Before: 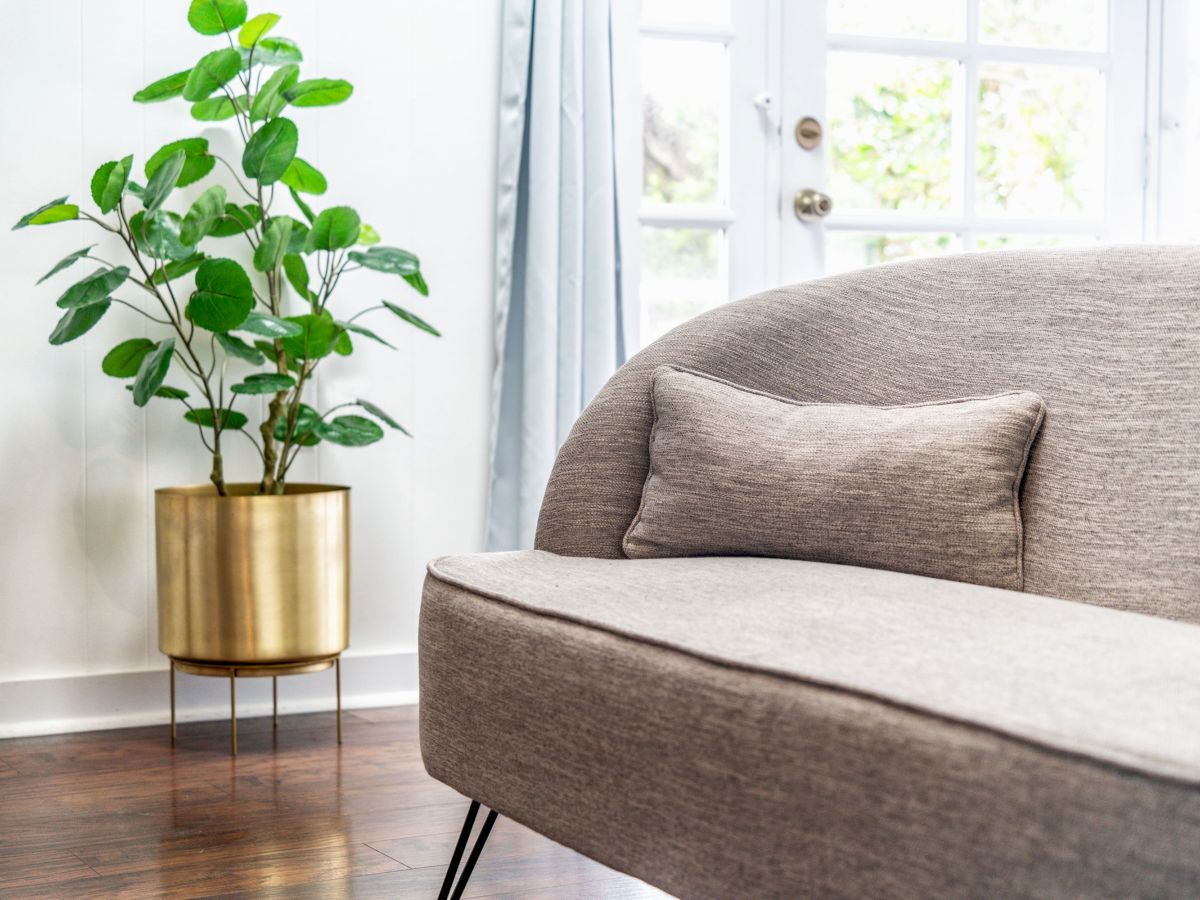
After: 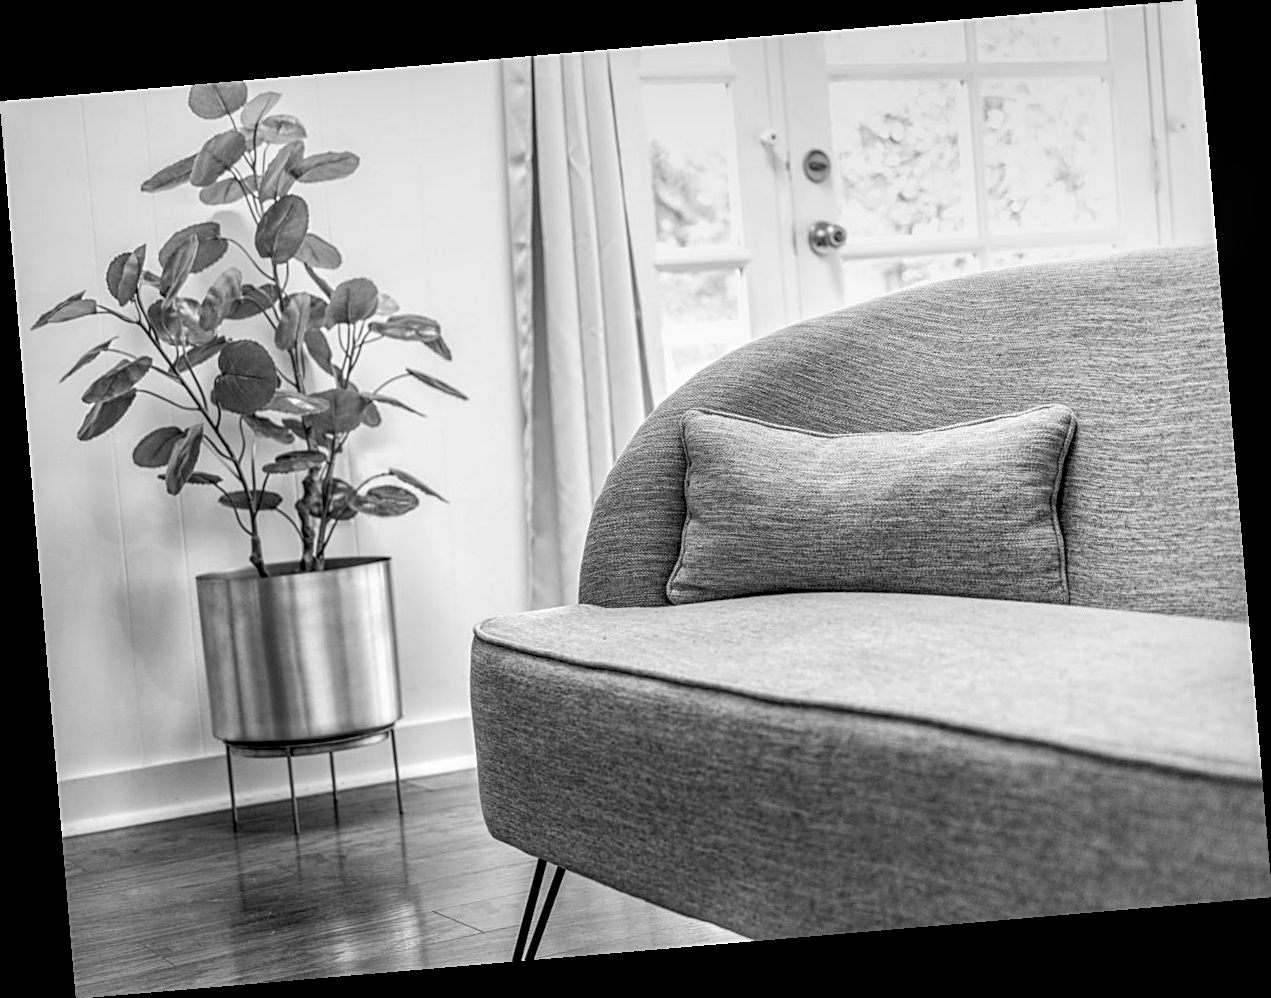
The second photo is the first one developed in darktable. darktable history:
monochrome: on, module defaults
exposure: black level correction 0.009, exposure 0.014 EV, compensate highlight preservation false
sharpen: on, module defaults
rotate and perspective: rotation -4.86°, automatic cropping off
local contrast: on, module defaults
white balance: red 0.871, blue 1.249
